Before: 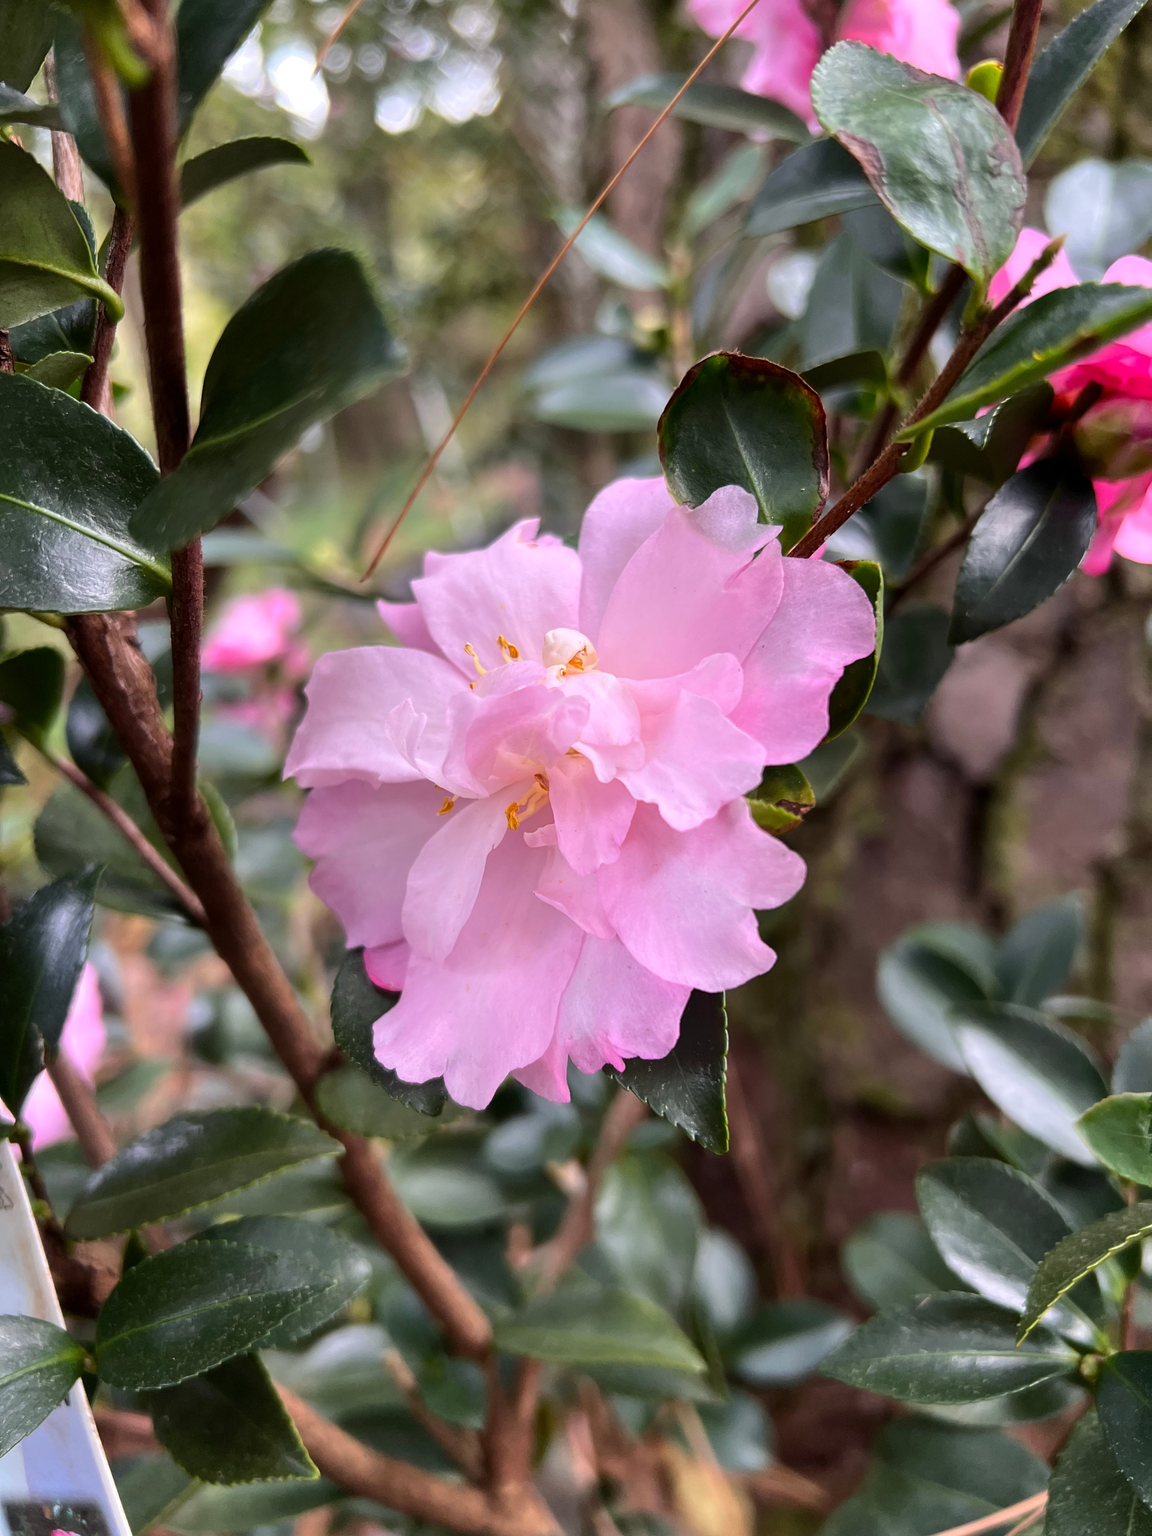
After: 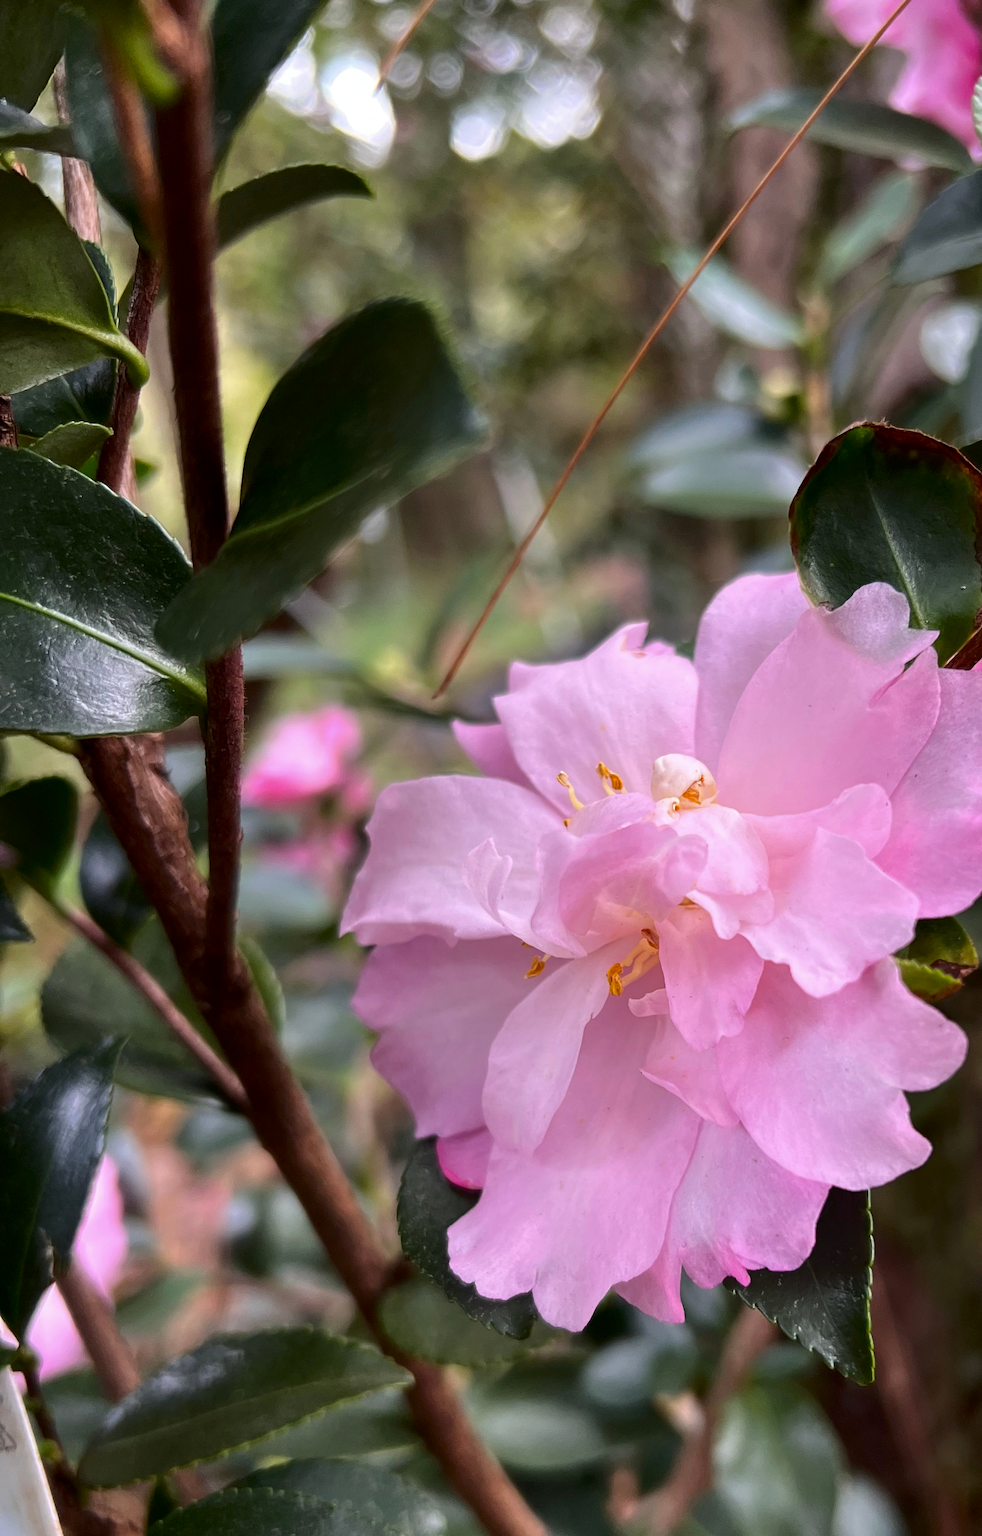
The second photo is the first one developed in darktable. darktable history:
crop: right 28.885%, bottom 16.626%
contrast brightness saturation: brightness -0.09
